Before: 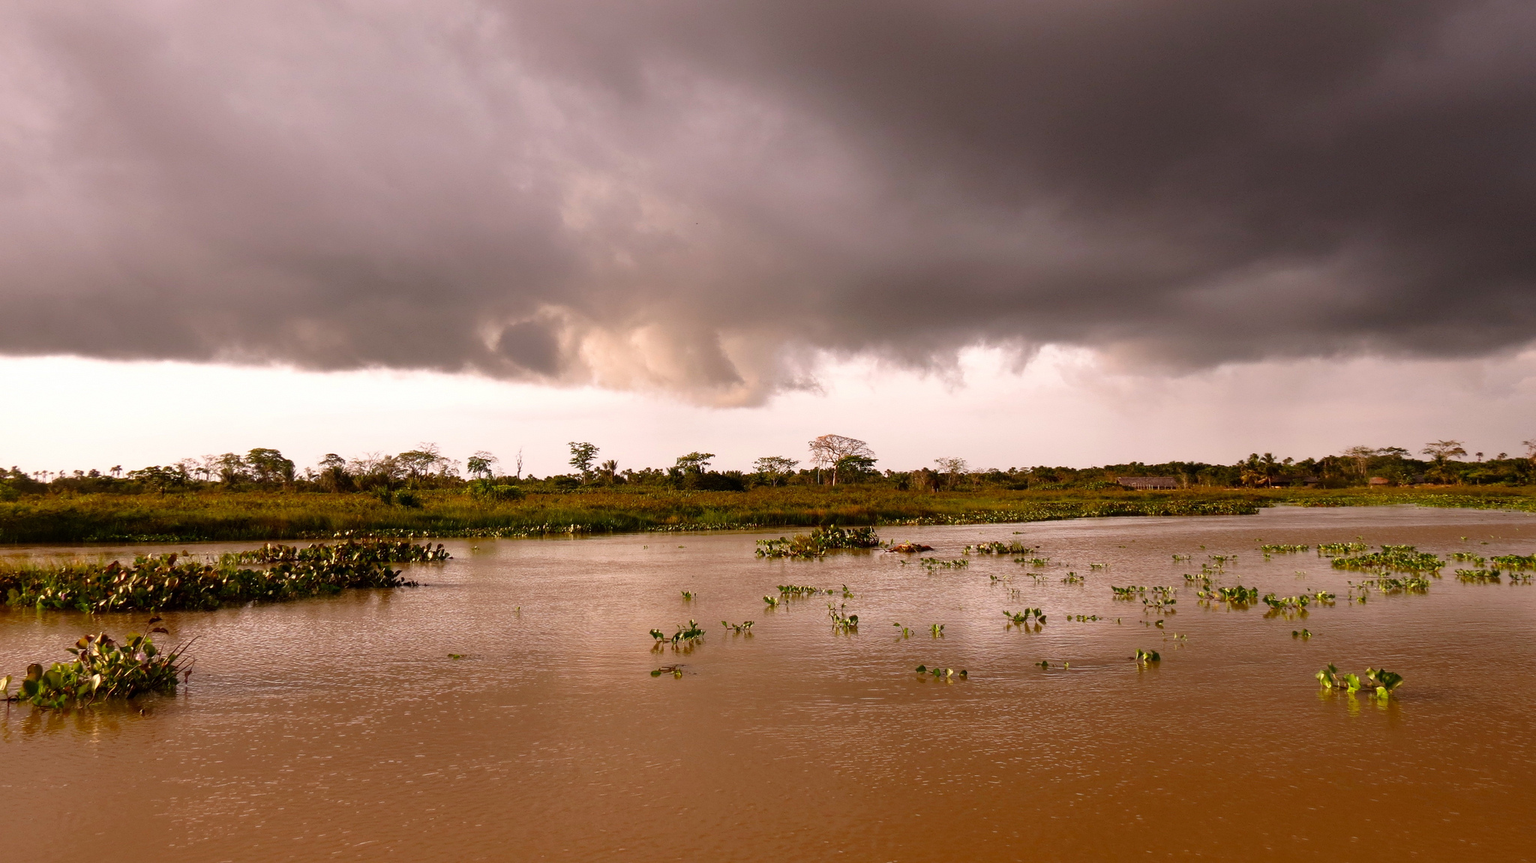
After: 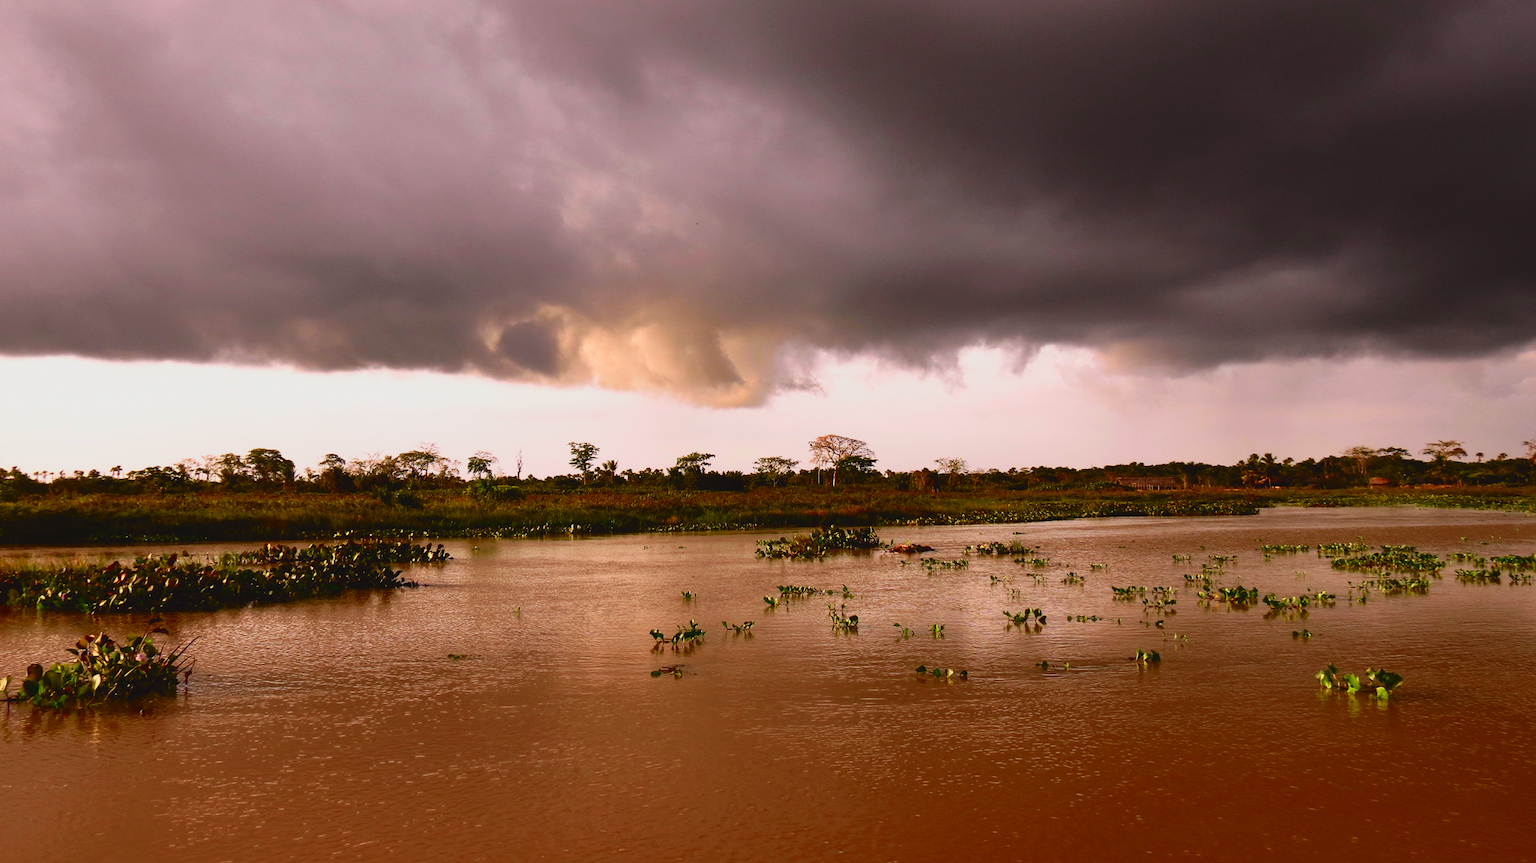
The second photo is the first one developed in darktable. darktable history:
tone curve: curves: ch0 [(0, 0.023) (0.137, 0.069) (0.249, 0.163) (0.487, 0.491) (0.778, 0.858) (0.896, 0.94) (1, 0.988)]; ch1 [(0, 0) (0.396, 0.369) (0.483, 0.459) (0.498, 0.5) (0.515, 0.517) (0.562, 0.6) (0.611, 0.667) (0.692, 0.744) (0.798, 0.863) (1, 1)]; ch2 [(0, 0) (0.426, 0.398) (0.483, 0.481) (0.503, 0.503) (0.526, 0.527) (0.549, 0.59) (0.62, 0.666) (0.705, 0.755) (0.985, 0.966)], color space Lab, independent channels, preserve colors none
exposure: black level correction -0.015, exposure -0.507 EV, compensate highlight preservation false
